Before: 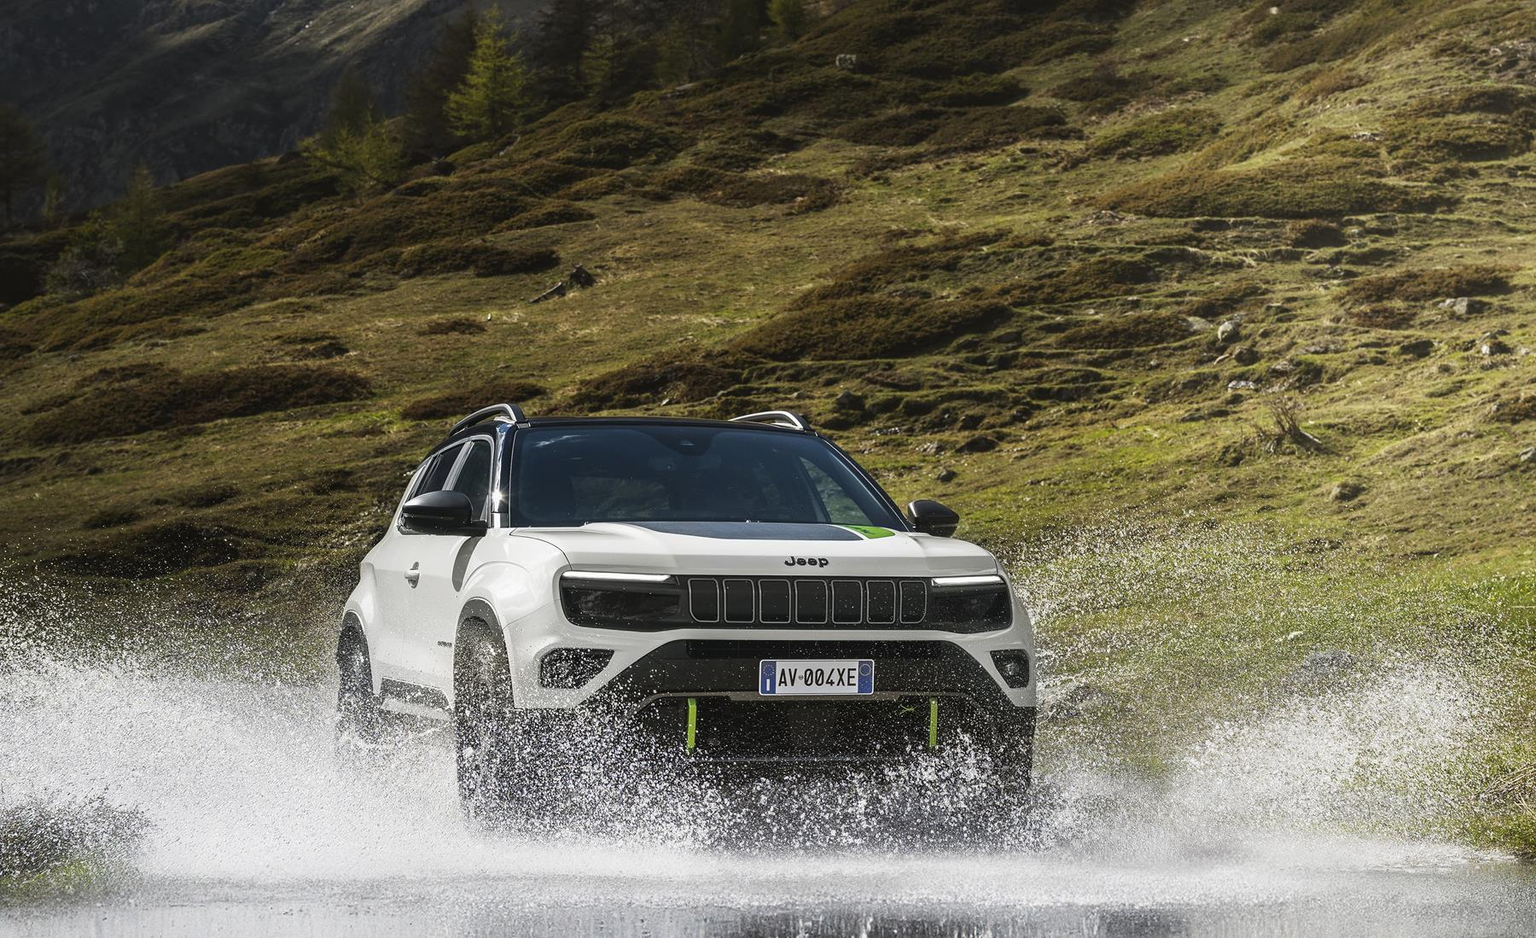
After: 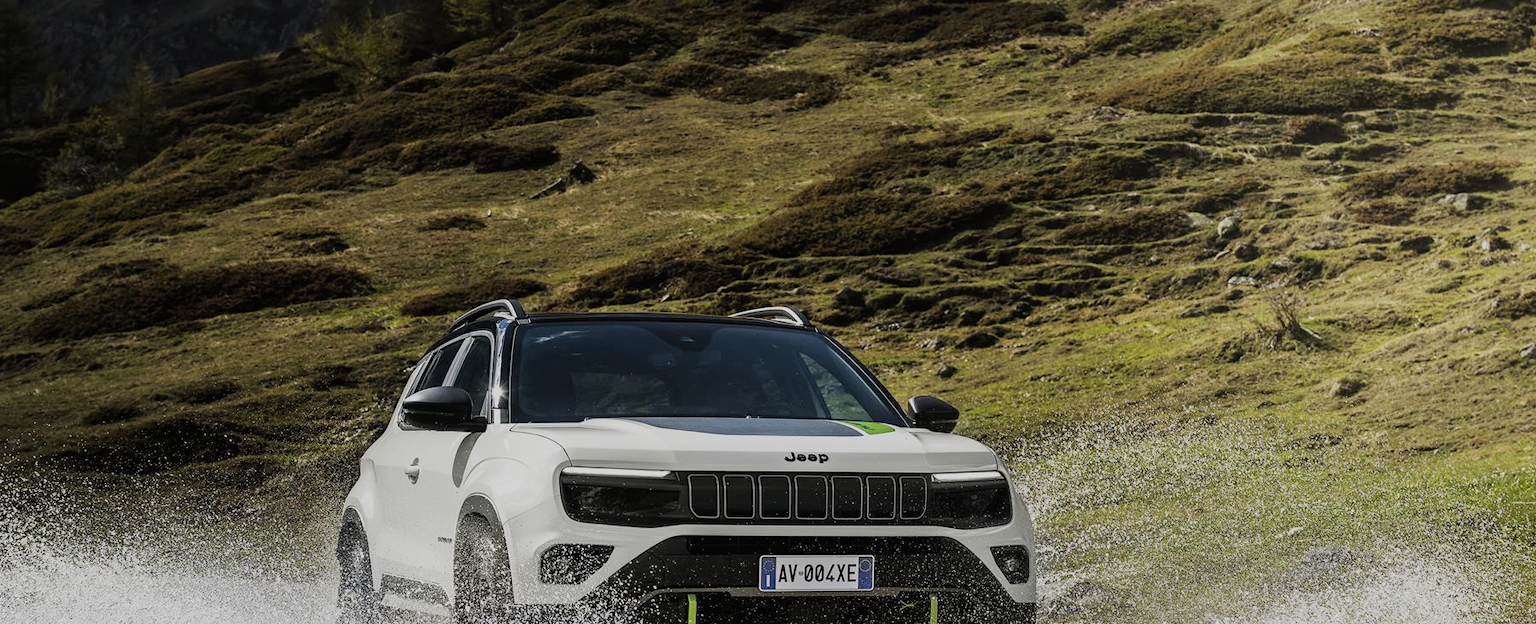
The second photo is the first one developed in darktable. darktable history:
crop: top 11.166%, bottom 22.168%
filmic rgb: black relative exposure -7.65 EV, white relative exposure 4.56 EV, hardness 3.61, contrast 1.05
